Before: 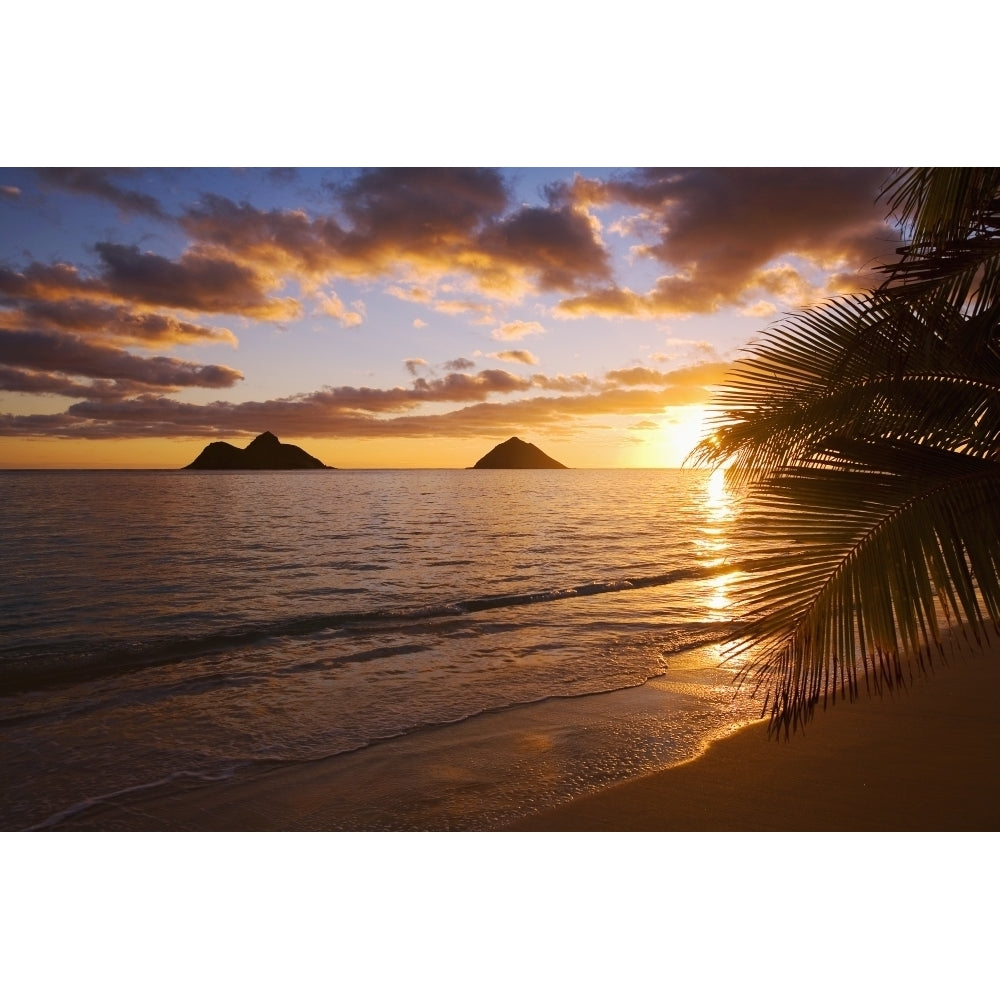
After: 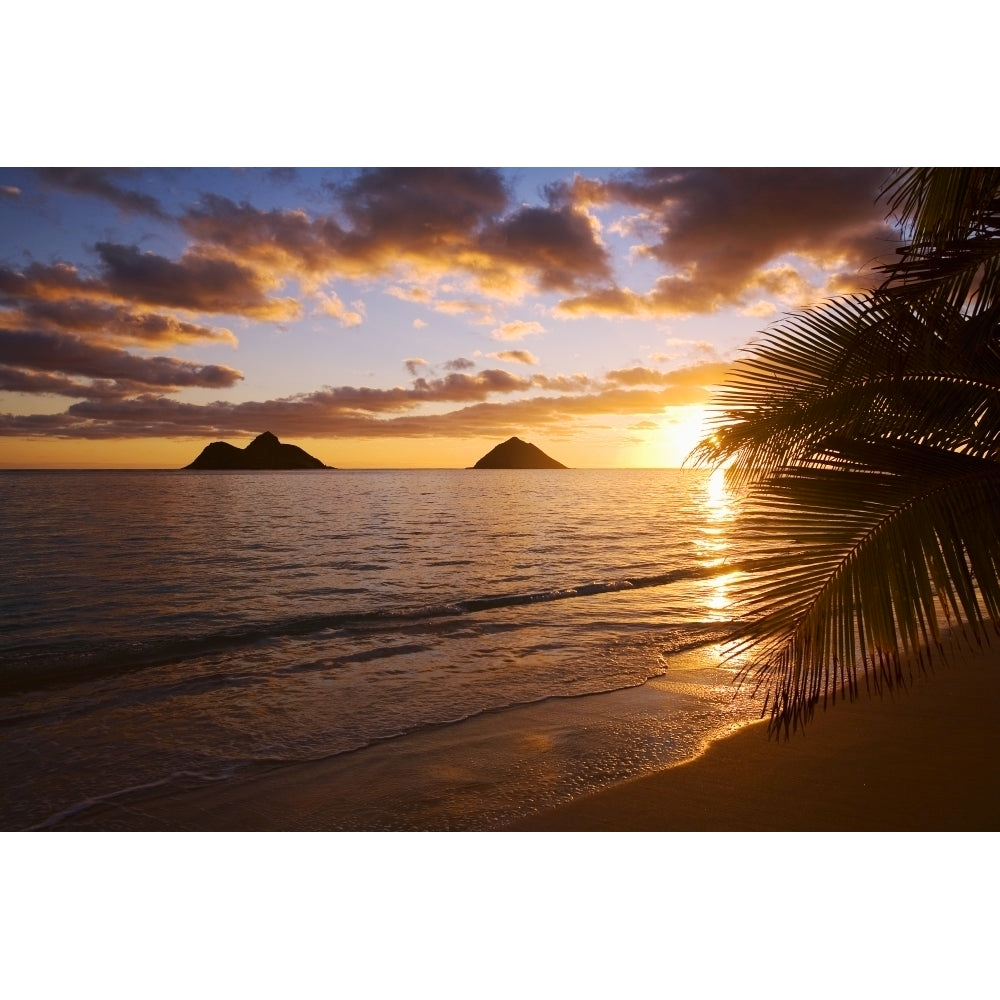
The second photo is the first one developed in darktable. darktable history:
shadows and highlights: shadows -31, highlights 30.17
